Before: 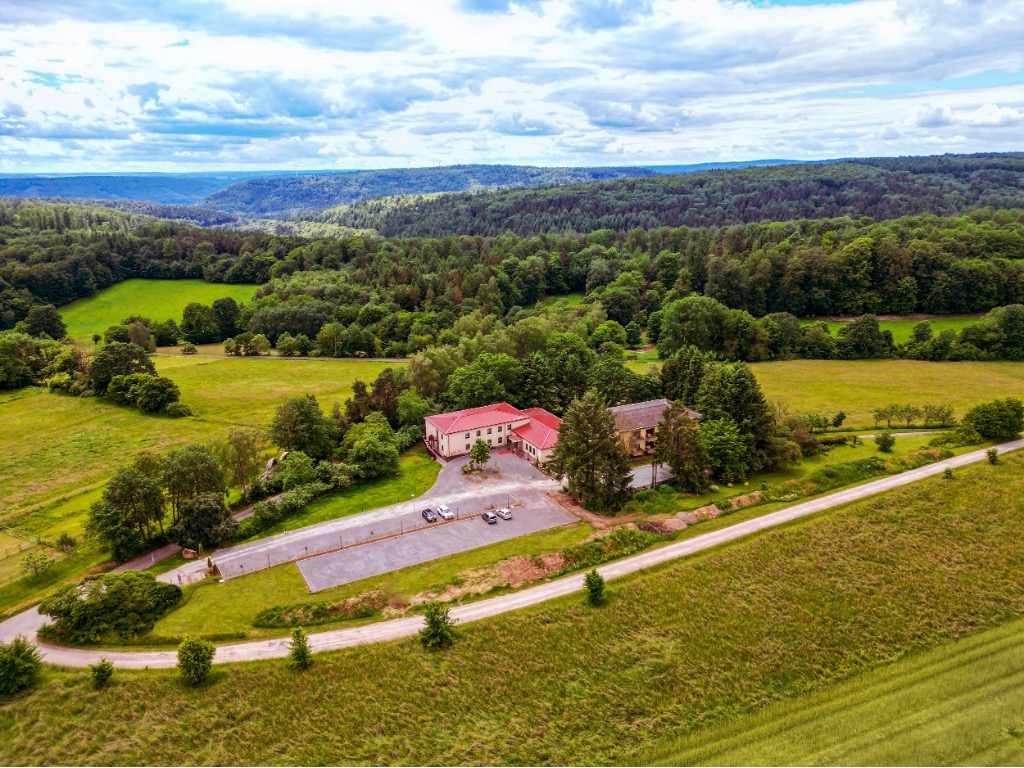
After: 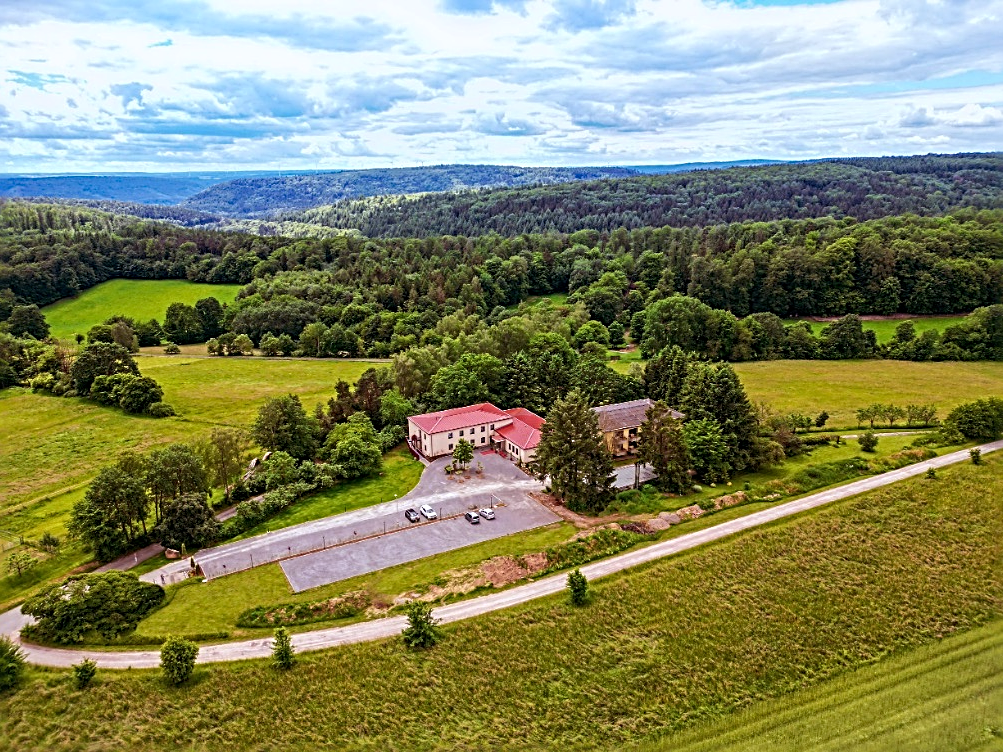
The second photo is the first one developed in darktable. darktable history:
sharpen: radius 2.817, amount 0.715
white balance: red 0.982, blue 1.018
crop: left 1.743%, right 0.268%, bottom 2.011%
